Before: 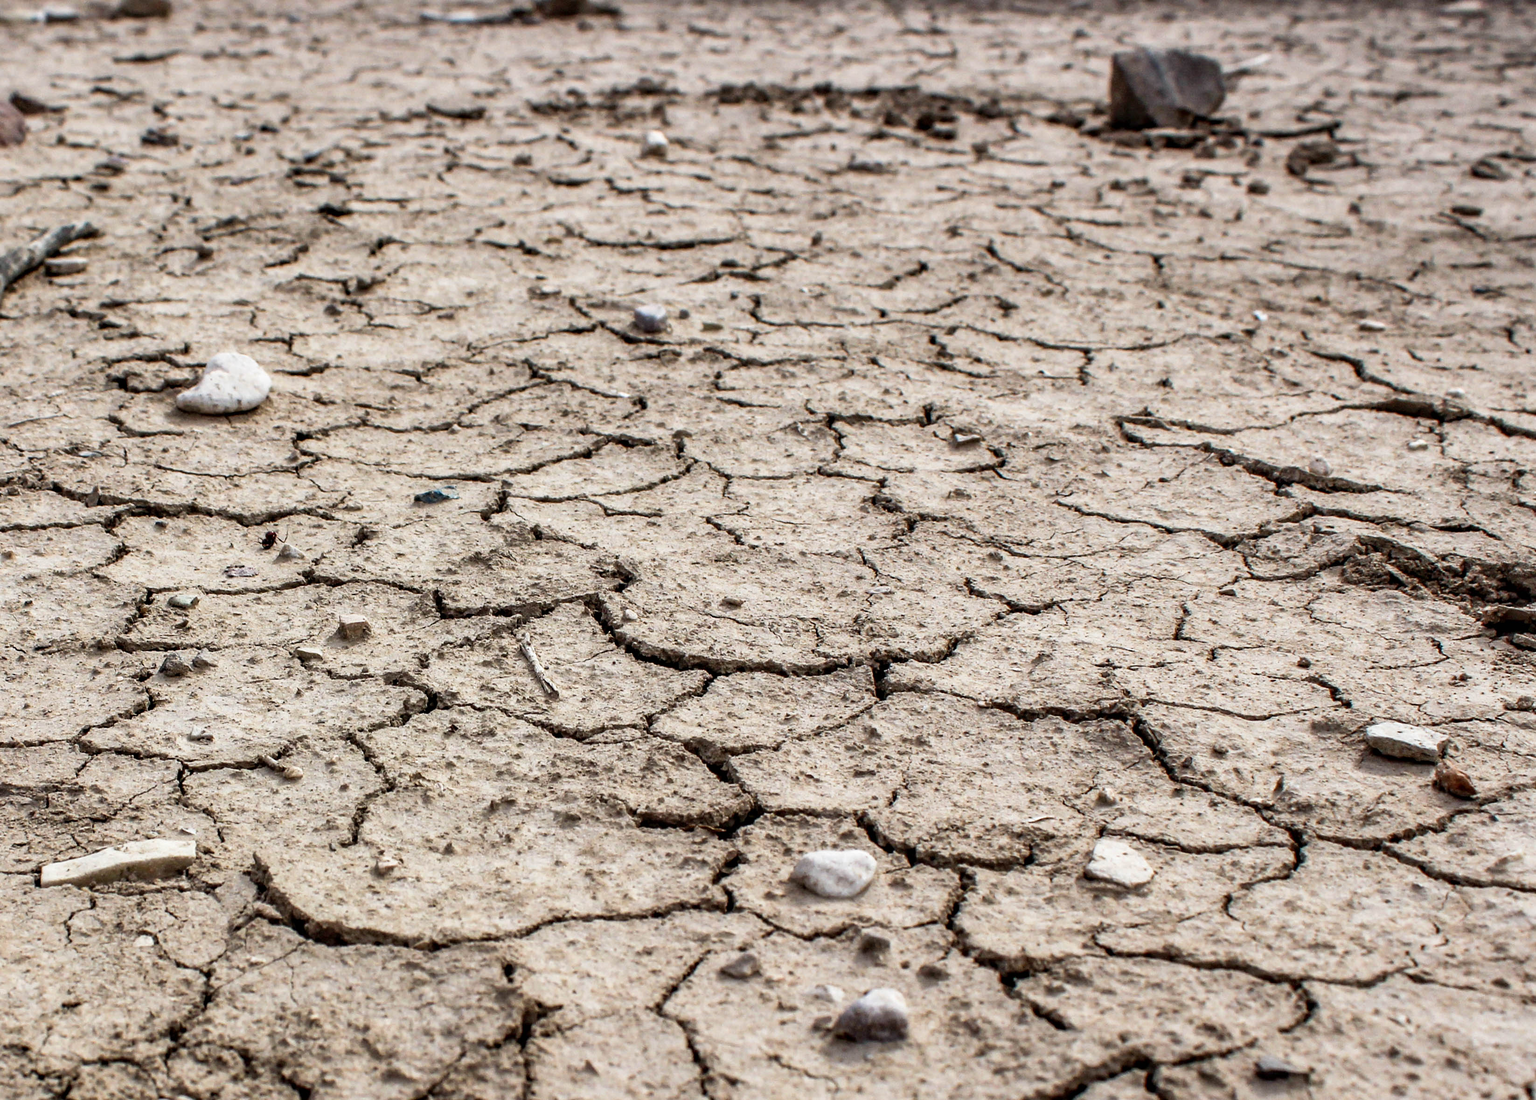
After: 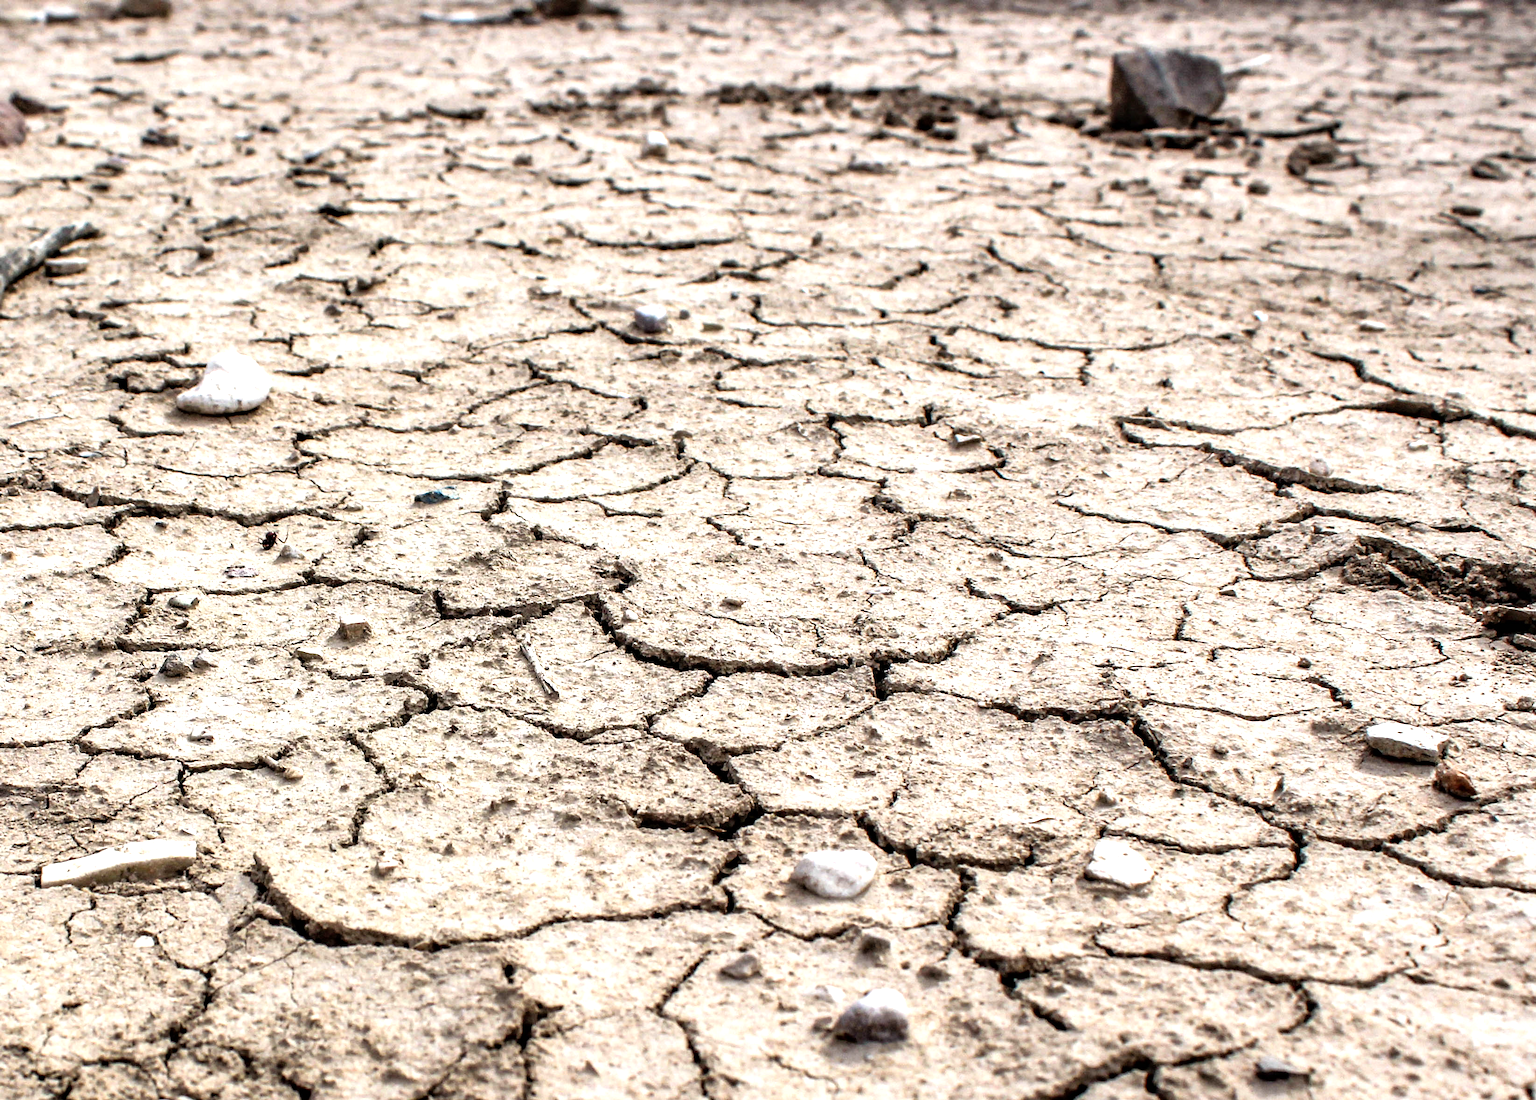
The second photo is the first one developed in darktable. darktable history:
tone equalizer: -8 EV -0.714 EV, -7 EV -0.678 EV, -6 EV -0.627 EV, -5 EV -0.374 EV, -3 EV 0.395 EV, -2 EV 0.6 EV, -1 EV 0.699 EV, +0 EV 0.733 EV
